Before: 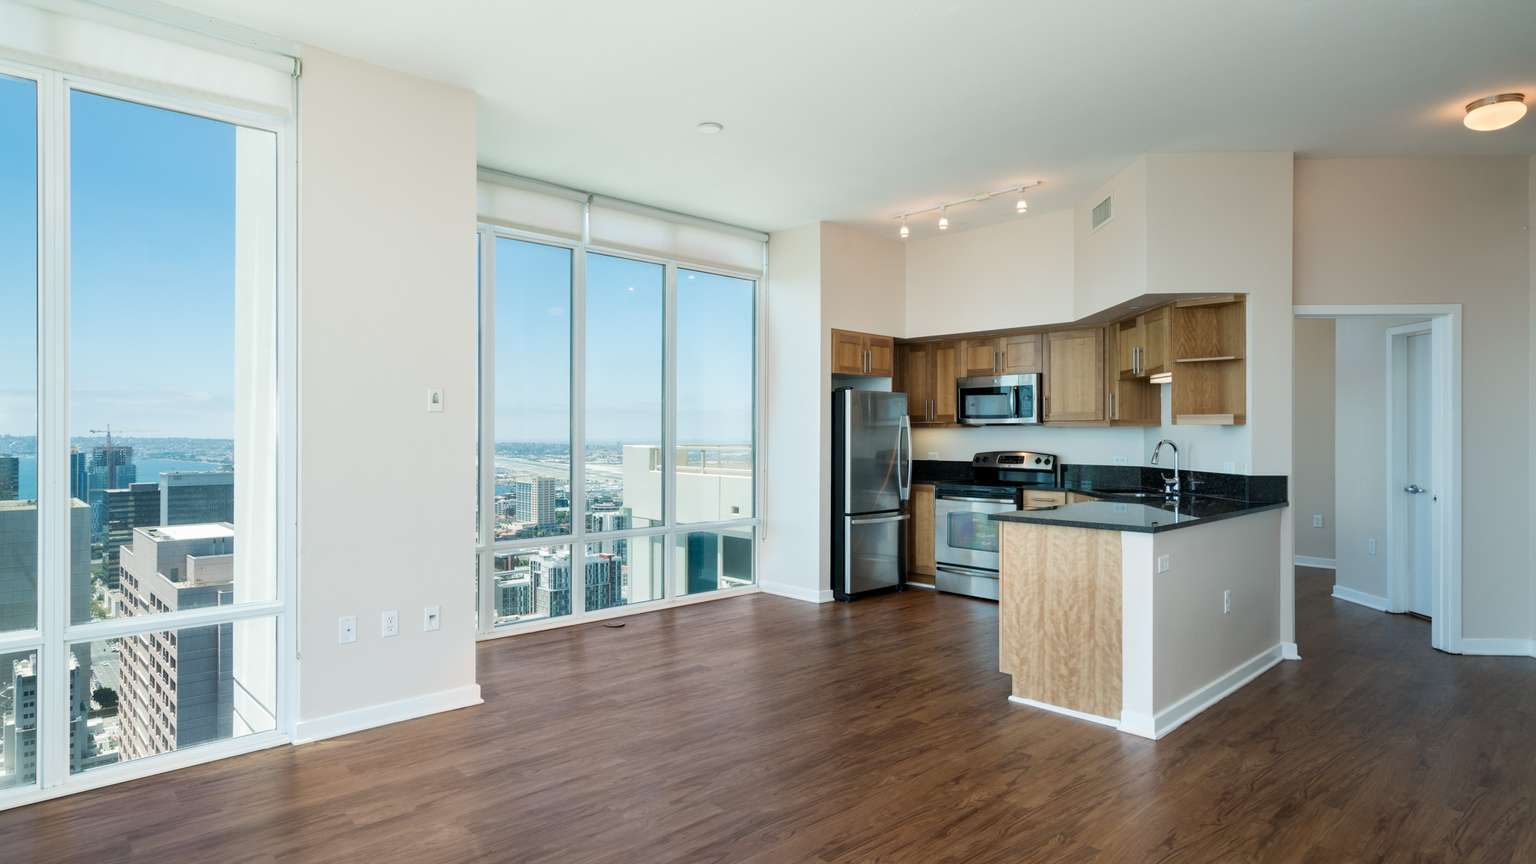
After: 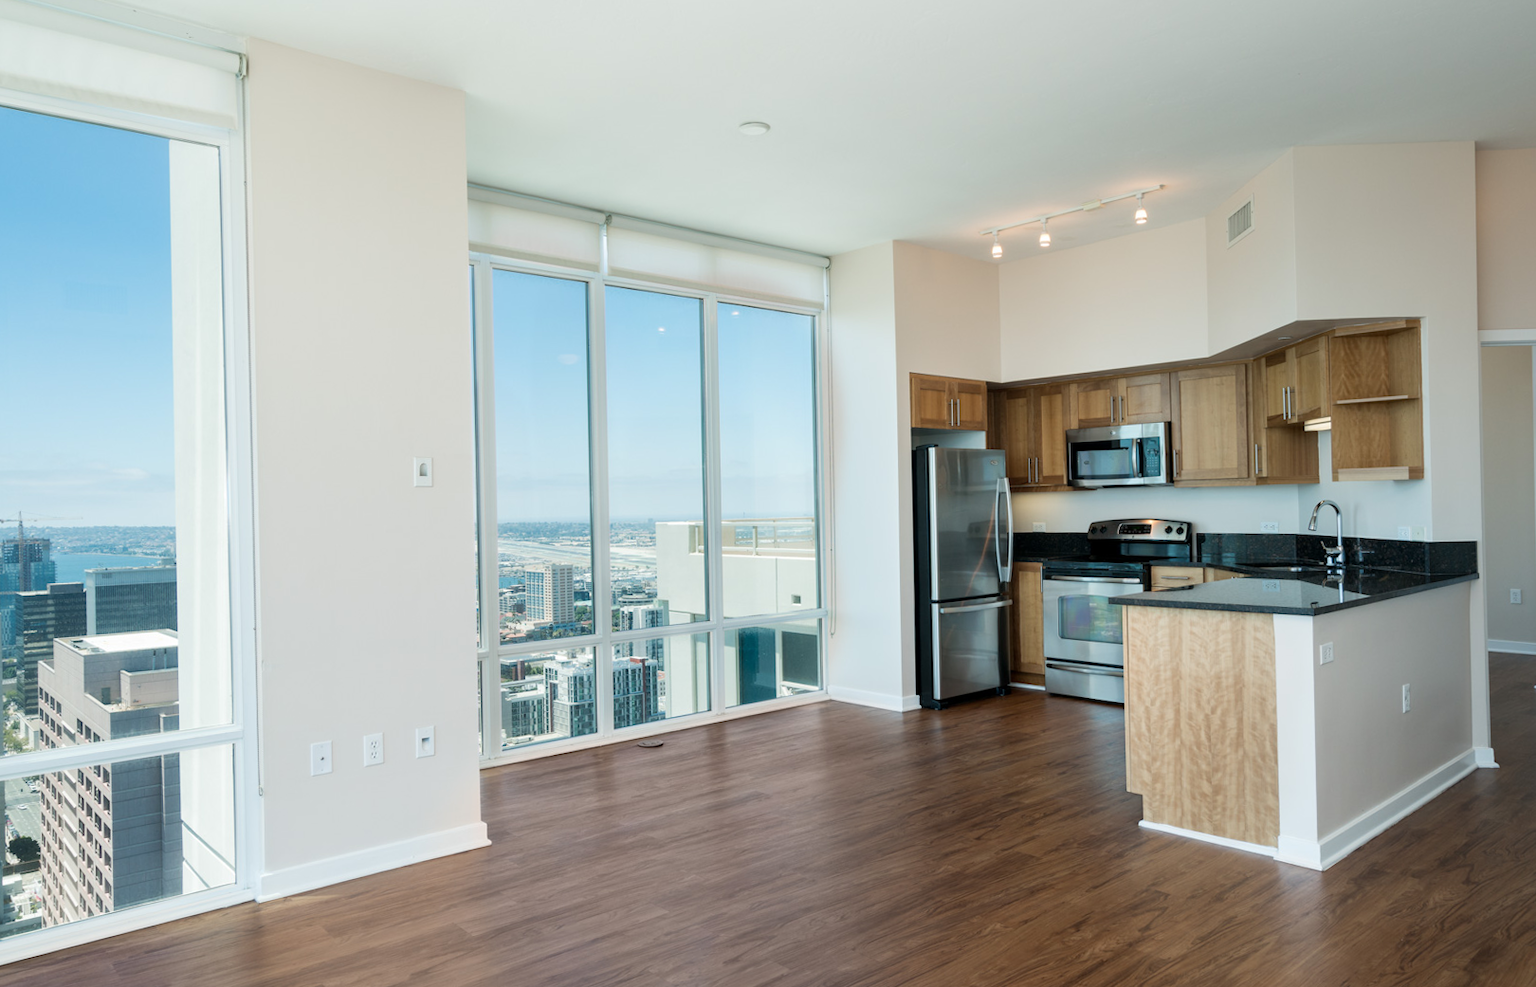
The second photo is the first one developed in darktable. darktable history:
crop and rotate: angle 1.34°, left 4.201%, top 0.993%, right 11.442%, bottom 2.645%
